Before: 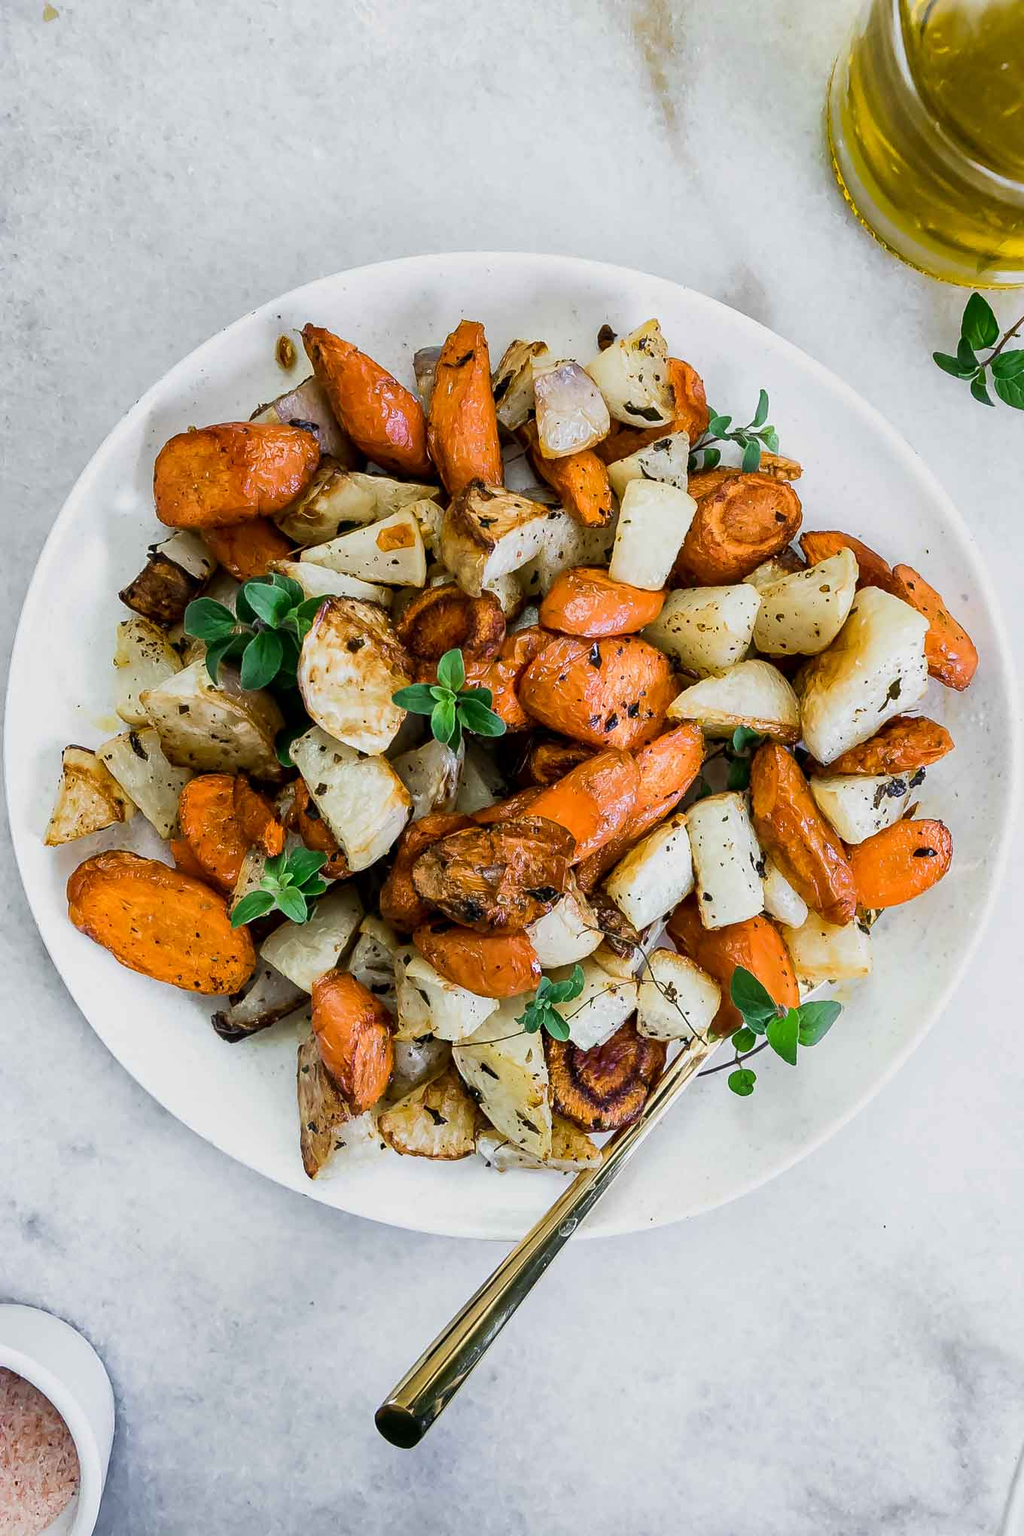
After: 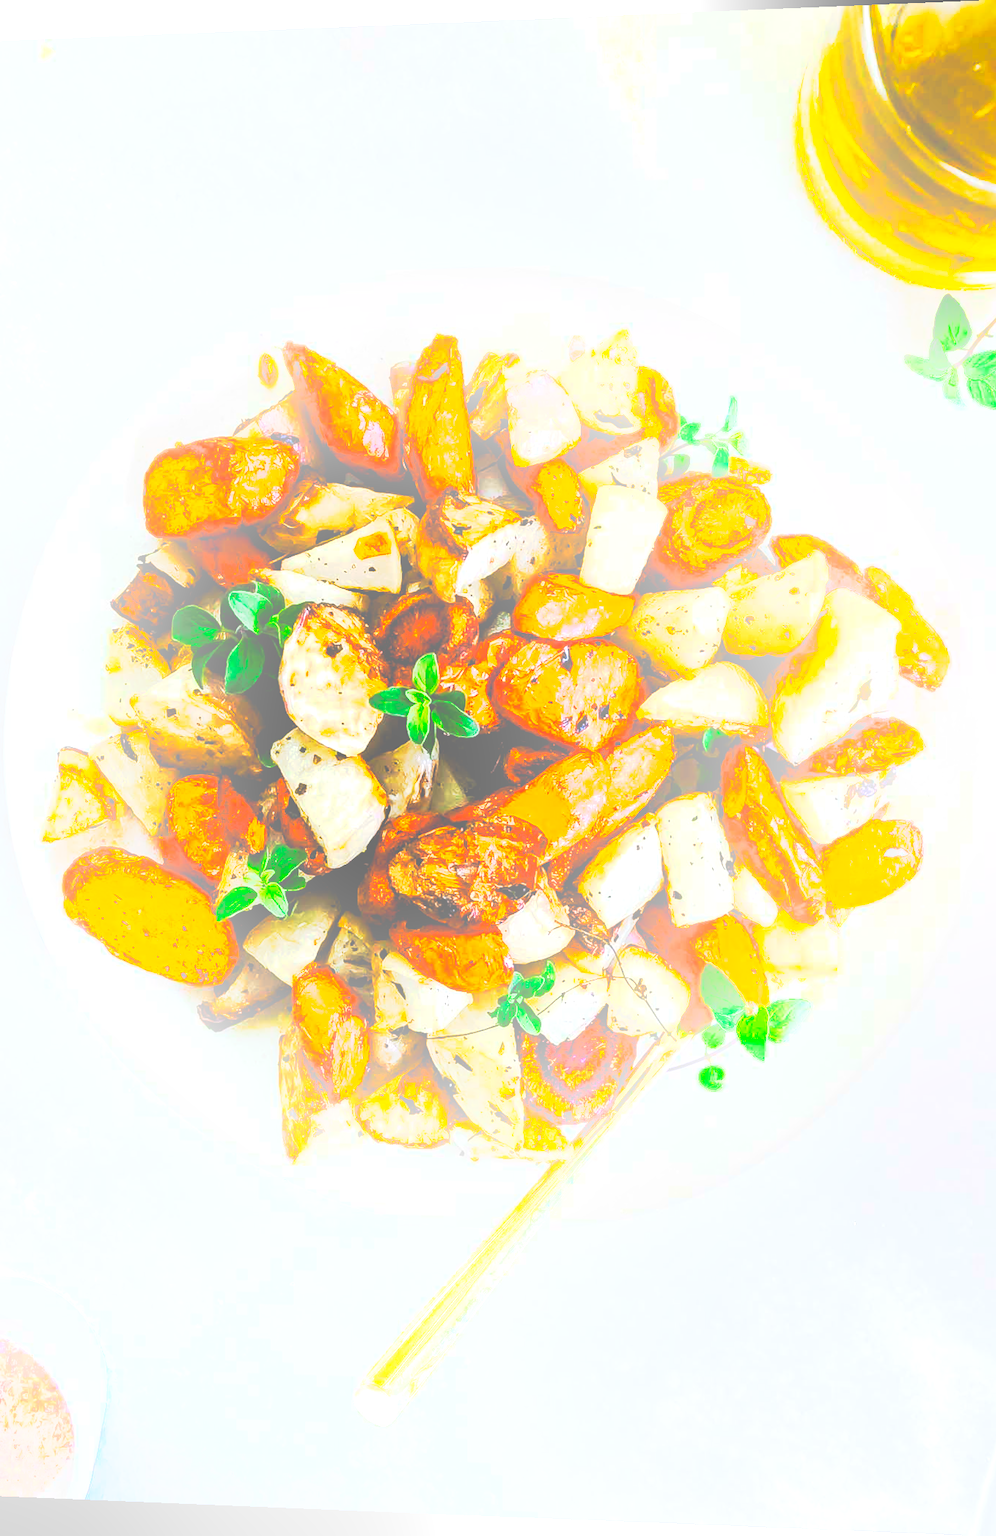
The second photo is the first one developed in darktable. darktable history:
rgb levels: levels [[0.01, 0.419, 0.839], [0, 0.5, 1], [0, 0.5, 1]]
tone curve: curves: ch0 [(0, 0) (0.003, 0.002) (0.011, 0.002) (0.025, 0.002) (0.044, 0.007) (0.069, 0.014) (0.1, 0.026) (0.136, 0.04) (0.177, 0.061) (0.224, 0.1) (0.277, 0.151) (0.335, 0.198) (0.399, 0.272) (0.468, 0.387) (0.543, 0.553) (0.623, 0.716) (0.709, 0.8) (0.801, 0.855) (0.898, 0.897) (1, 1)], preserve colors none
white balance: emerald 1
exposure: black level correction 0, exposure 0.5 EV, compensate exposure bias true, compensate highlight preservation false
bloom: size 40%
rotate and perspective: lens shift (horizontal) -0.055, automatic cropping off
